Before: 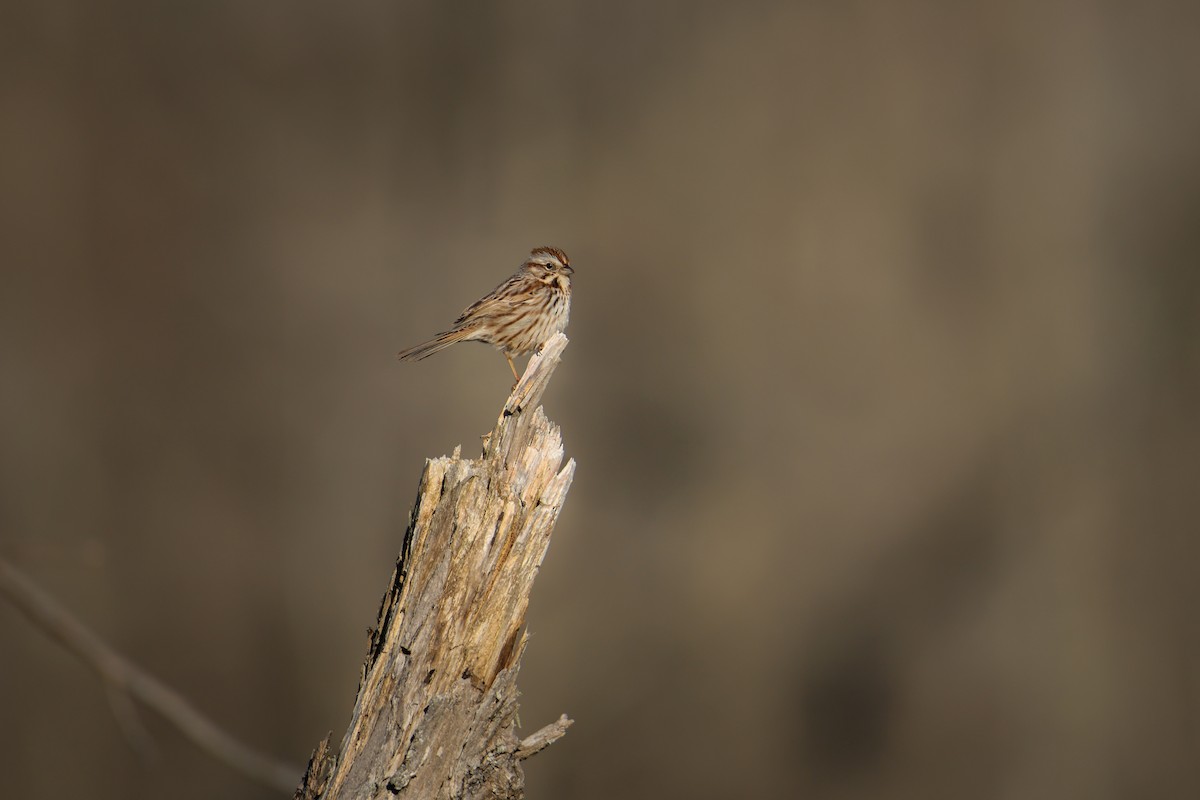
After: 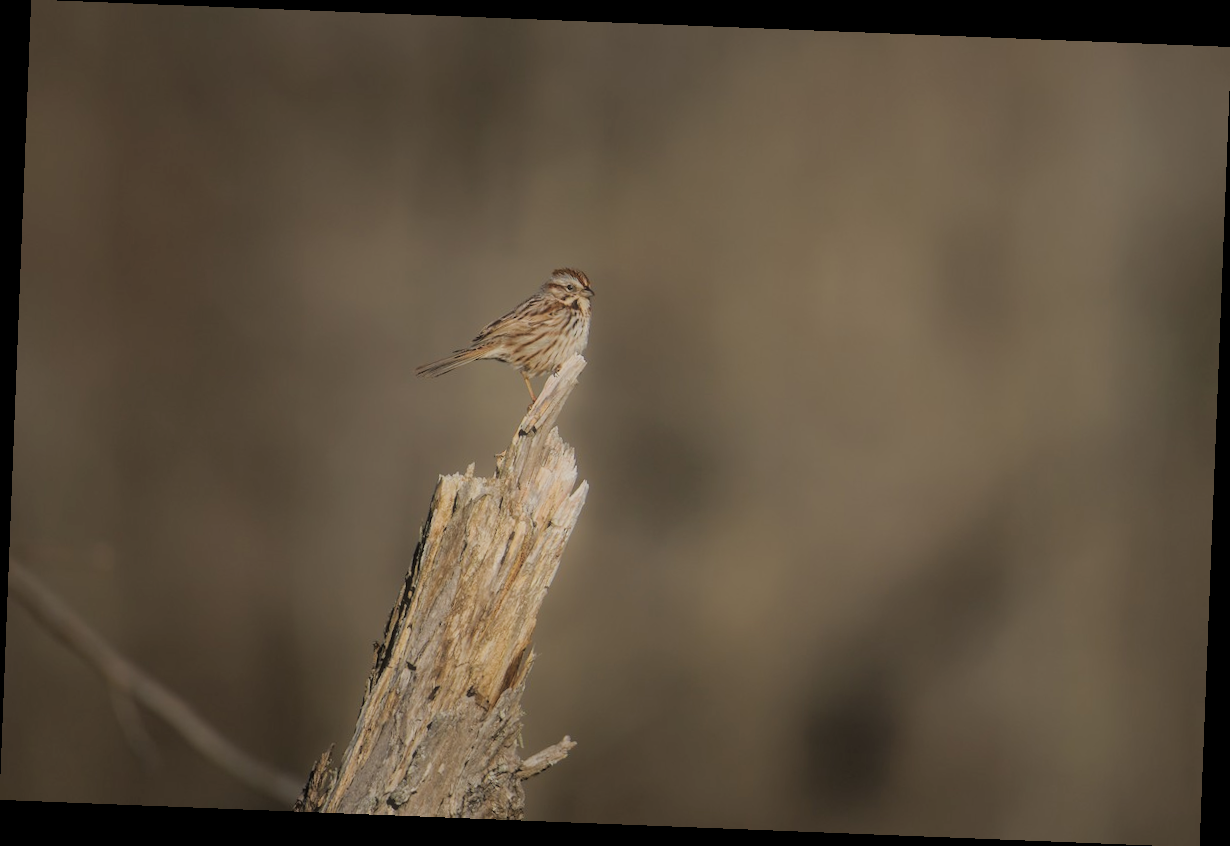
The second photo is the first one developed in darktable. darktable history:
haze removal: strength -0.09, adaptive false
filmic rgb: black relative exposure -7.65 EV, white relative exposure 4.56 EV, hardness 3.61
rotate and perspective: rotation 2.27°, automatic cropping off
